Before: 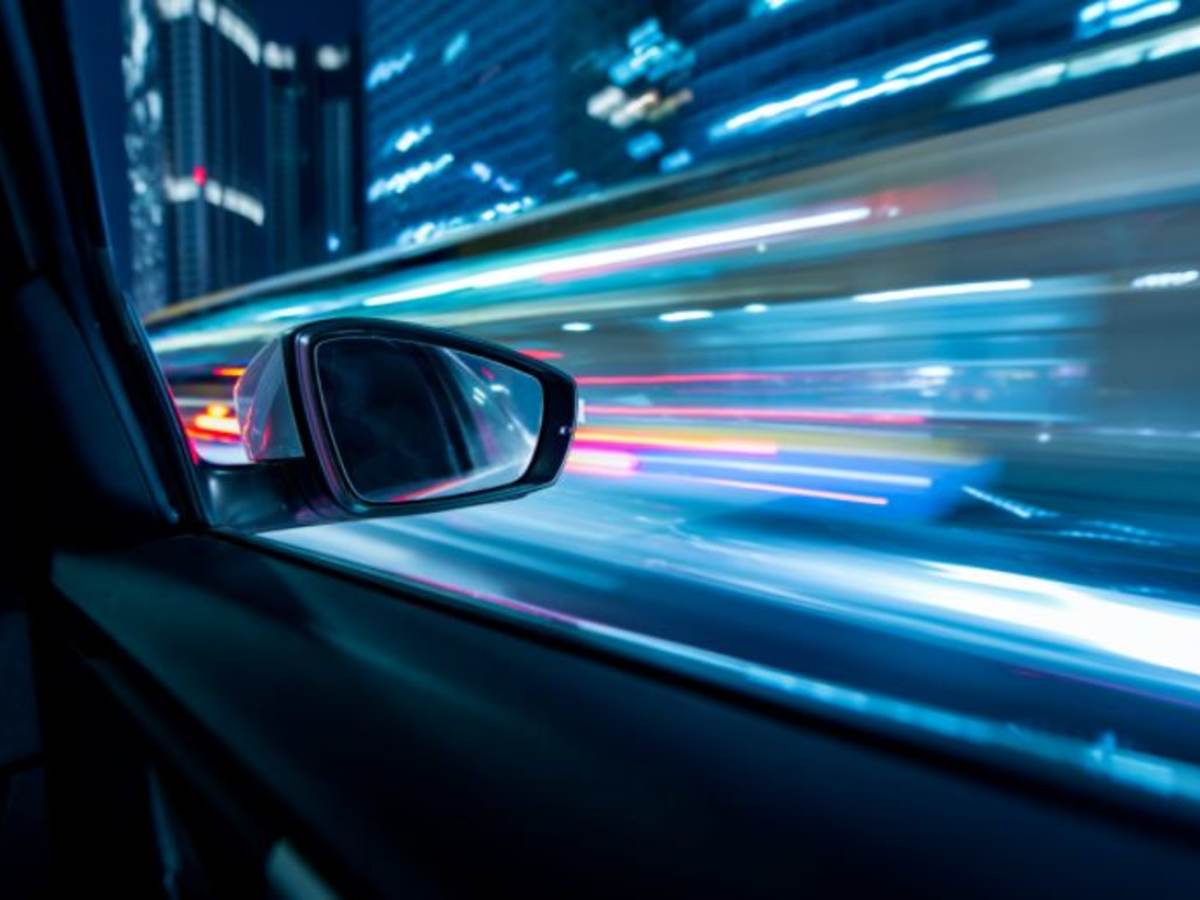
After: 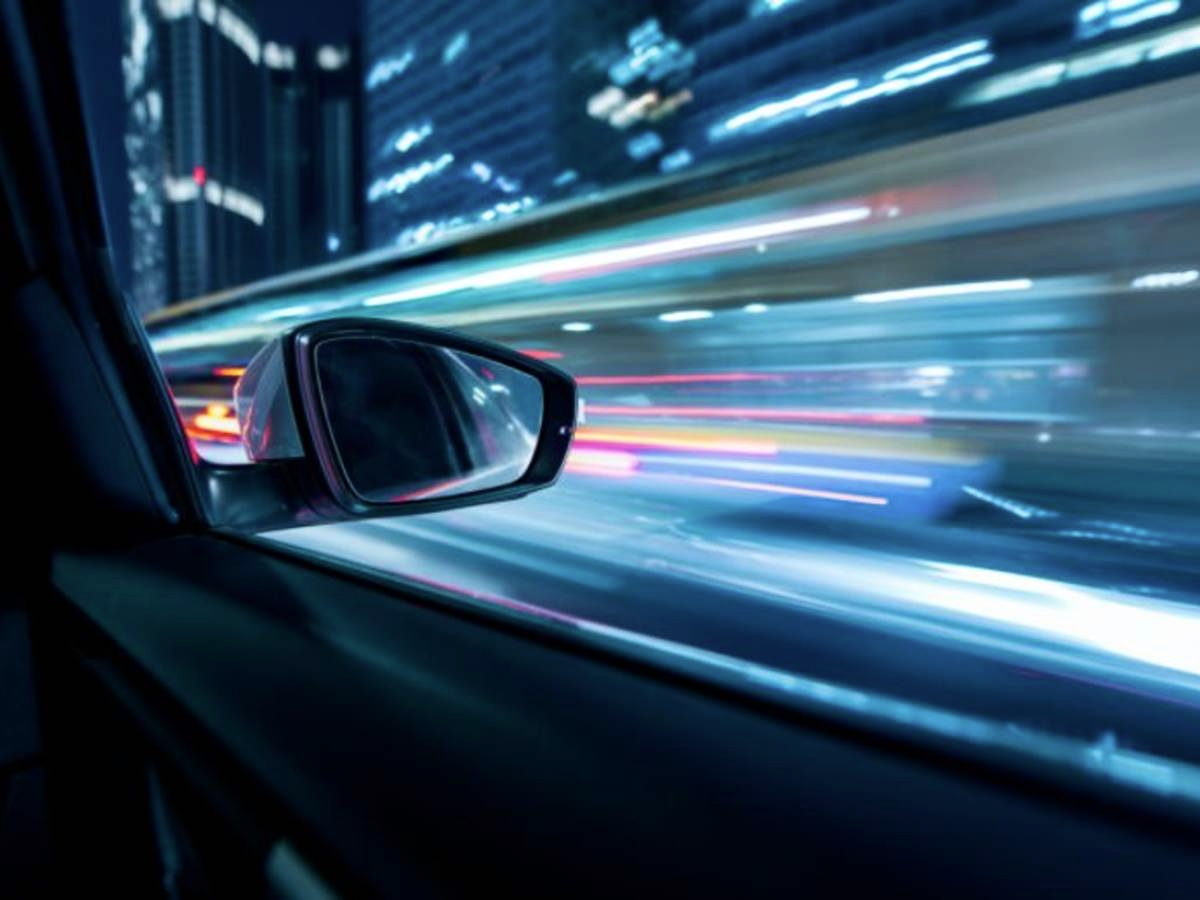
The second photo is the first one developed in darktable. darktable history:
contrast brightness saturation: contrast 0.111, saturation -0.174
